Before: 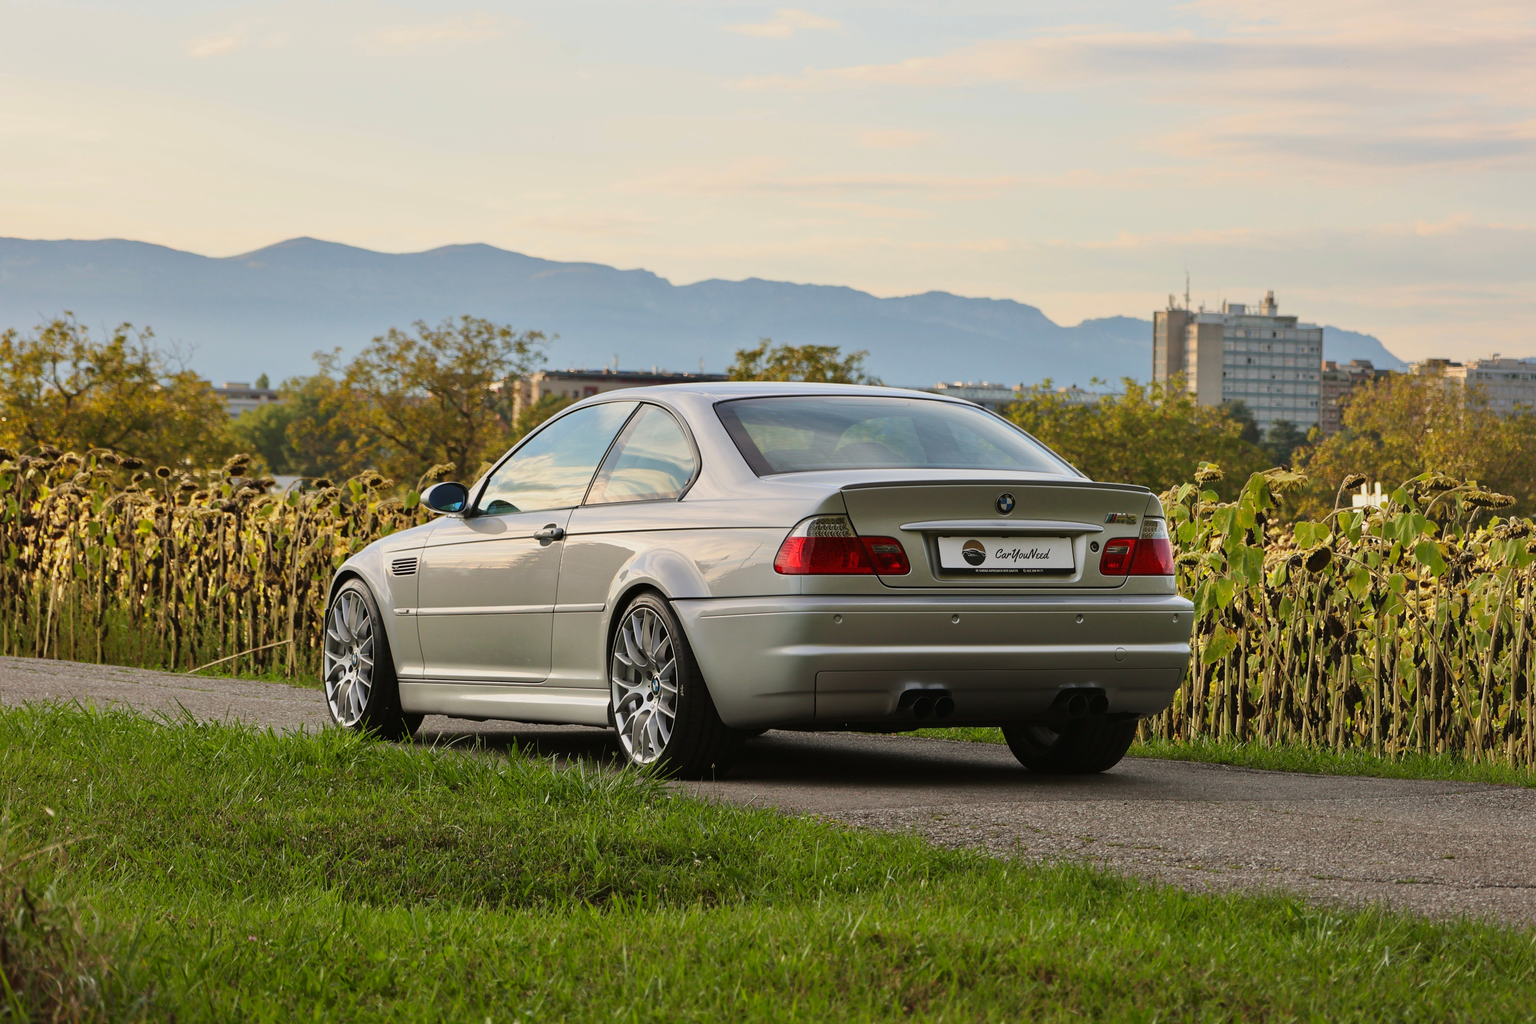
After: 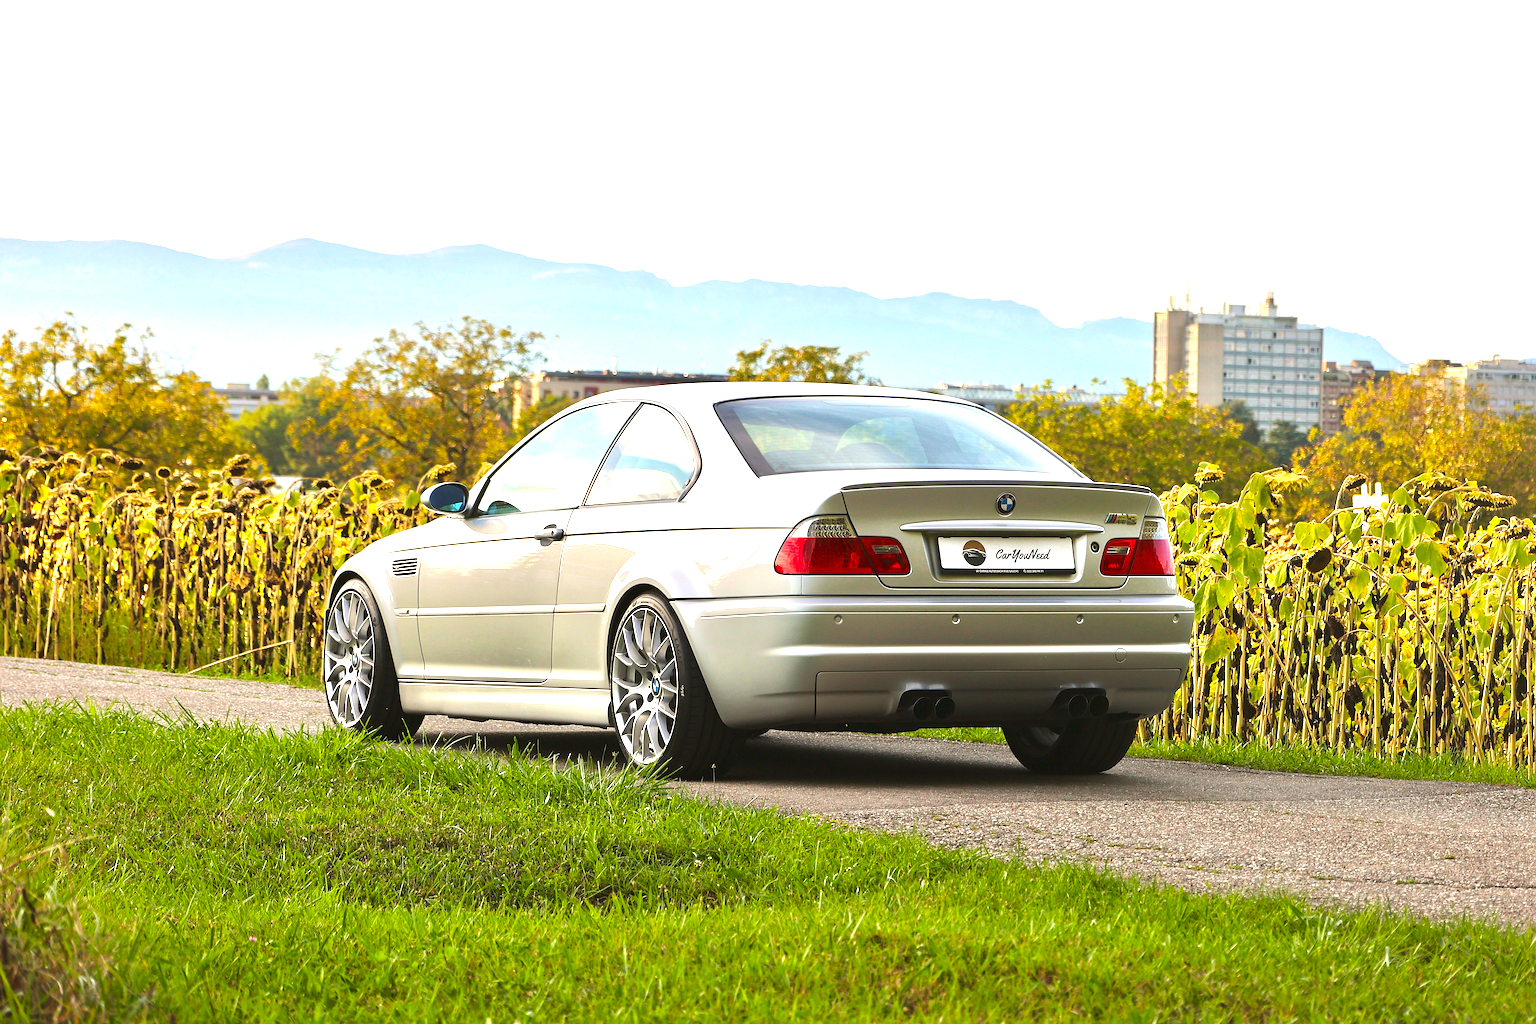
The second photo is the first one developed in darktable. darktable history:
sharpen: on, module defaults
exposure: black level correction 0, exposure 1.444 EV, compensate highlight preservation false
color balance rgb: perceptual saturation grading › global saturation 19.646%
